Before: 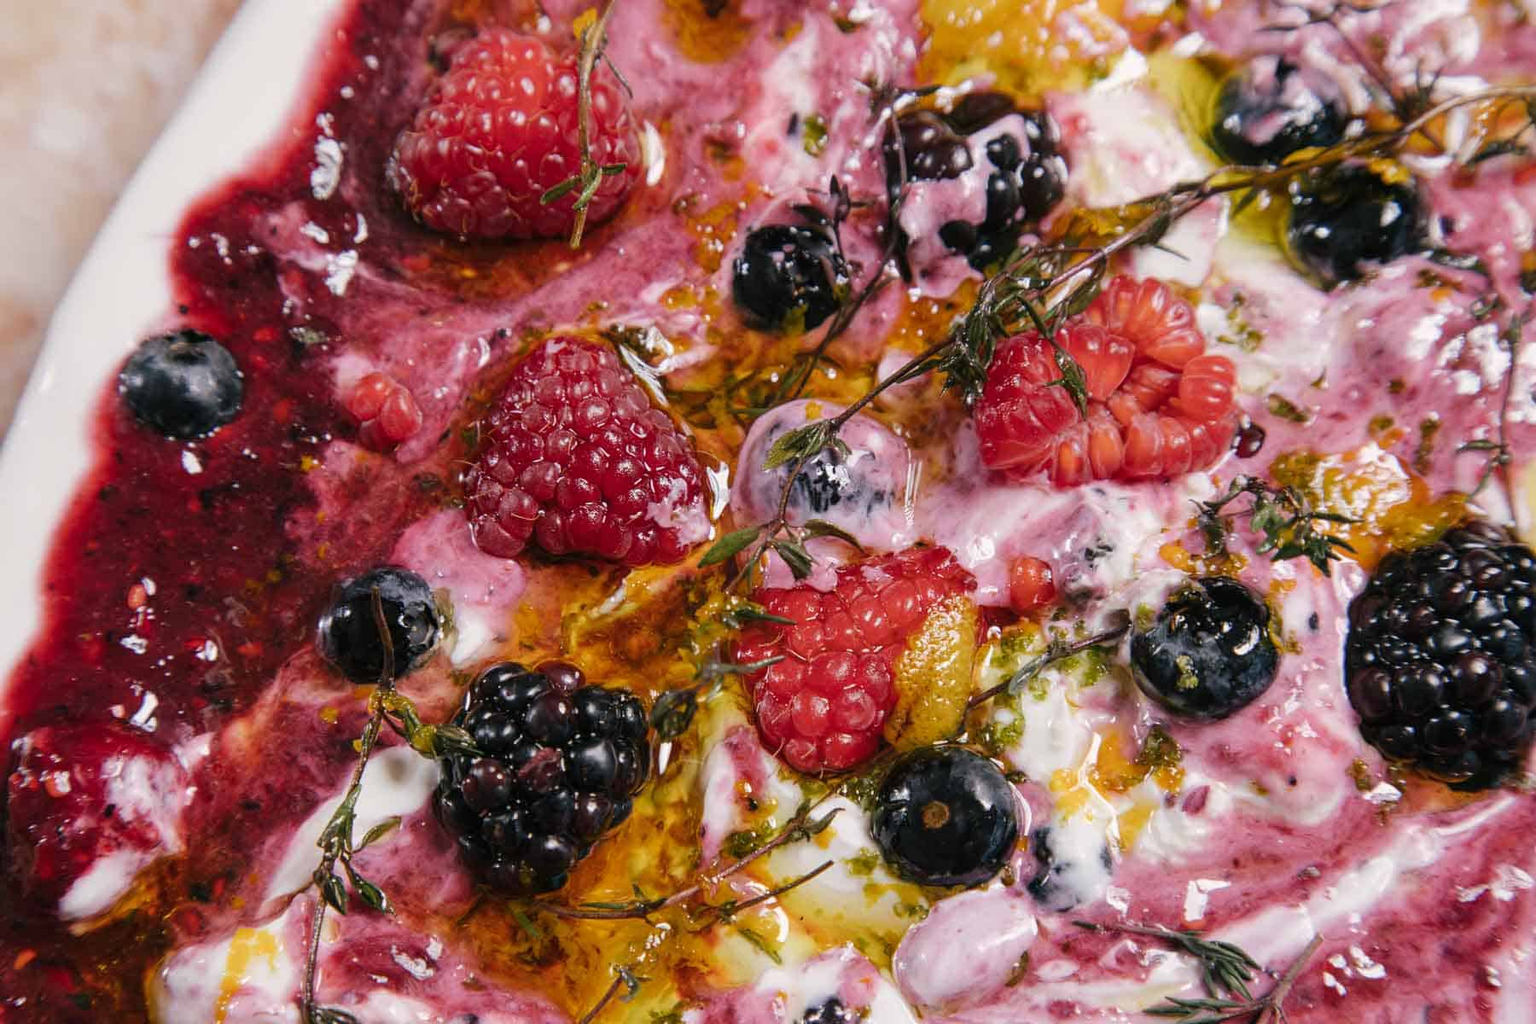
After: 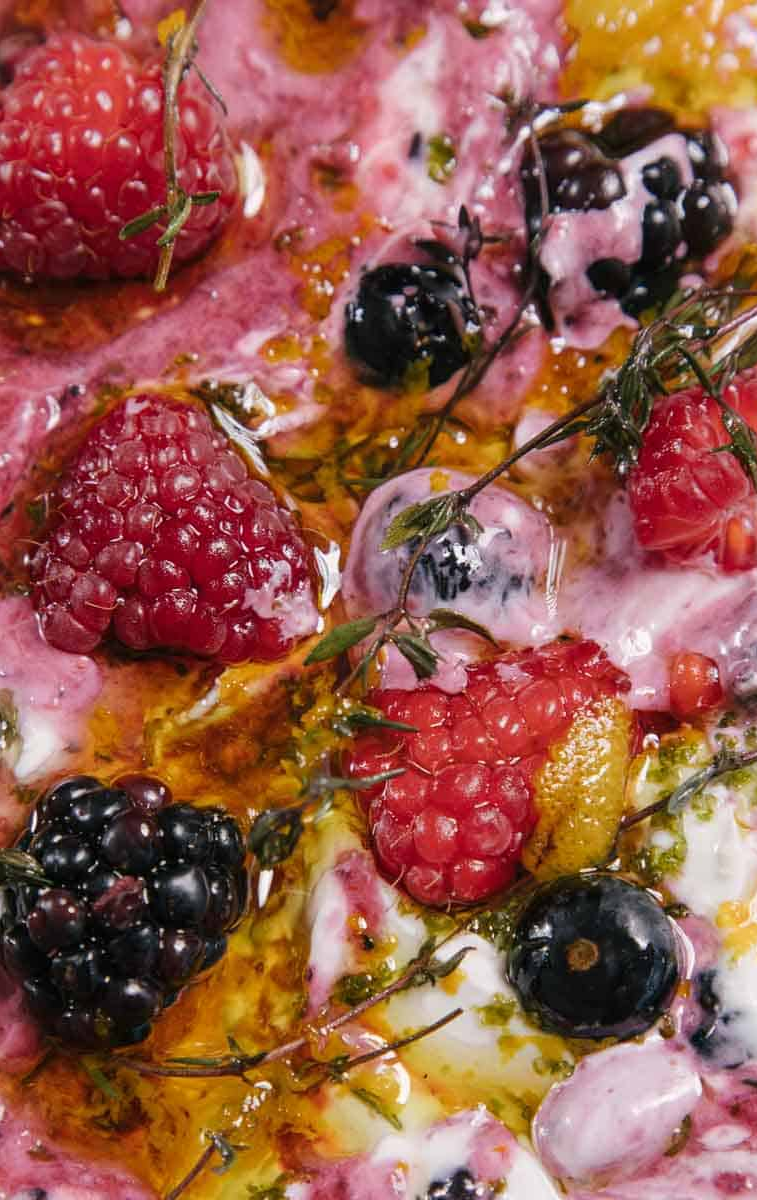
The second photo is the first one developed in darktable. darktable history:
crop: left 28.556%, right 29.364%
